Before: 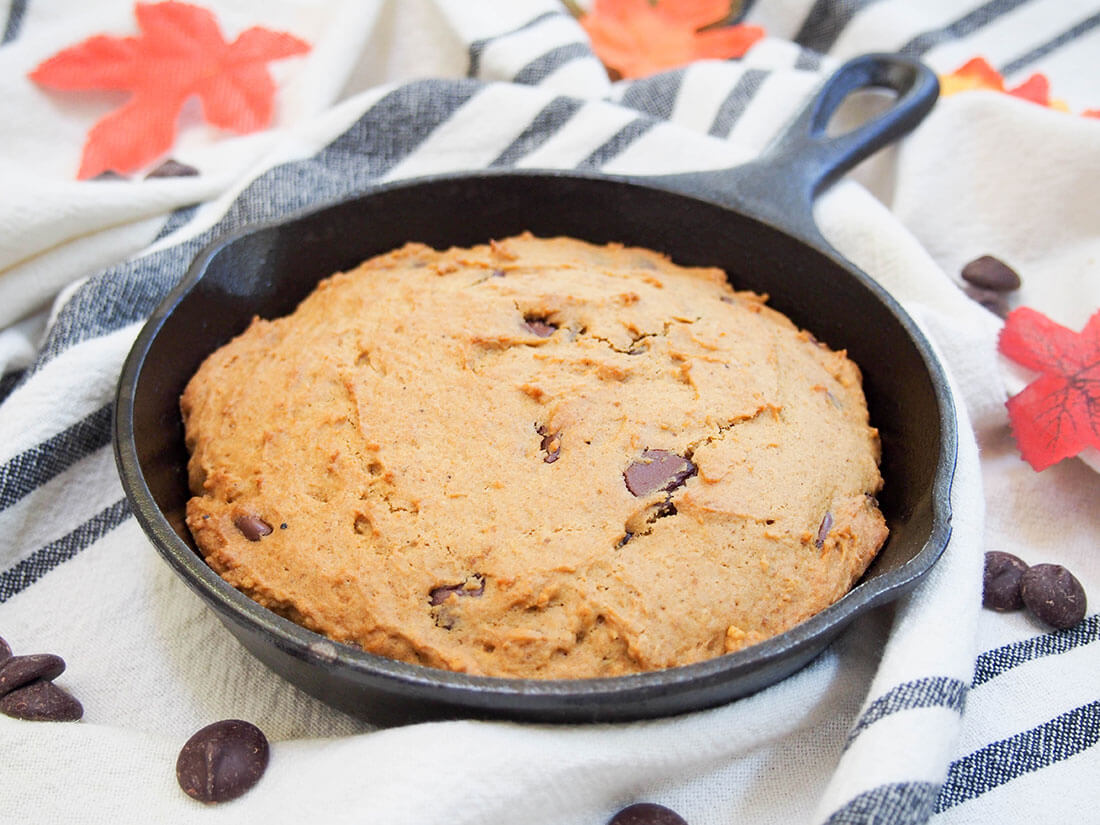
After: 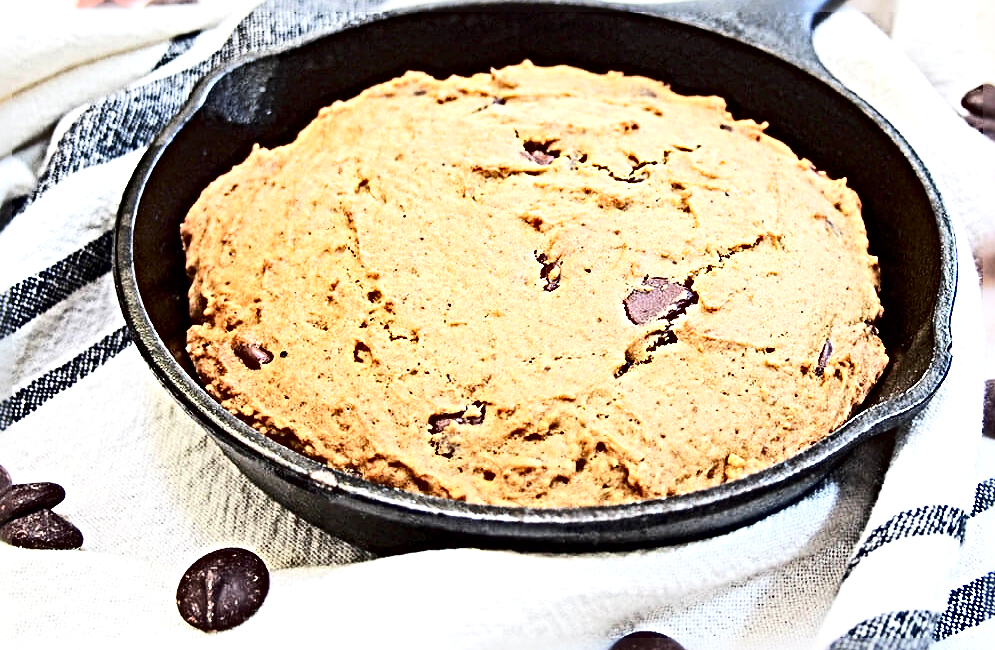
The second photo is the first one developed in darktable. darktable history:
tone equalizer: -8 EV -0.423 EV, -7 EV -0.409 EV, -6 EV -0.293 EV, -5 EV -0.24 EV, -3 EV 0.239 EV, -2 EV 0.329 EV, -1 EV 0.376 EV, +0 EV 0.399 EV, mask exposure compensation -0.49 EV
crop: top 20.903%, right 9.462%, bottom 0.255%
color calibration: illuminant same as pipeline (D50), adaptation none (bypass), x 0.332, y 0.334, temperature 5004.56 K
sharpen: radius 6.264, amount 1.792, threshold 0.113
contrast brightness saturation: contrast 0.299
